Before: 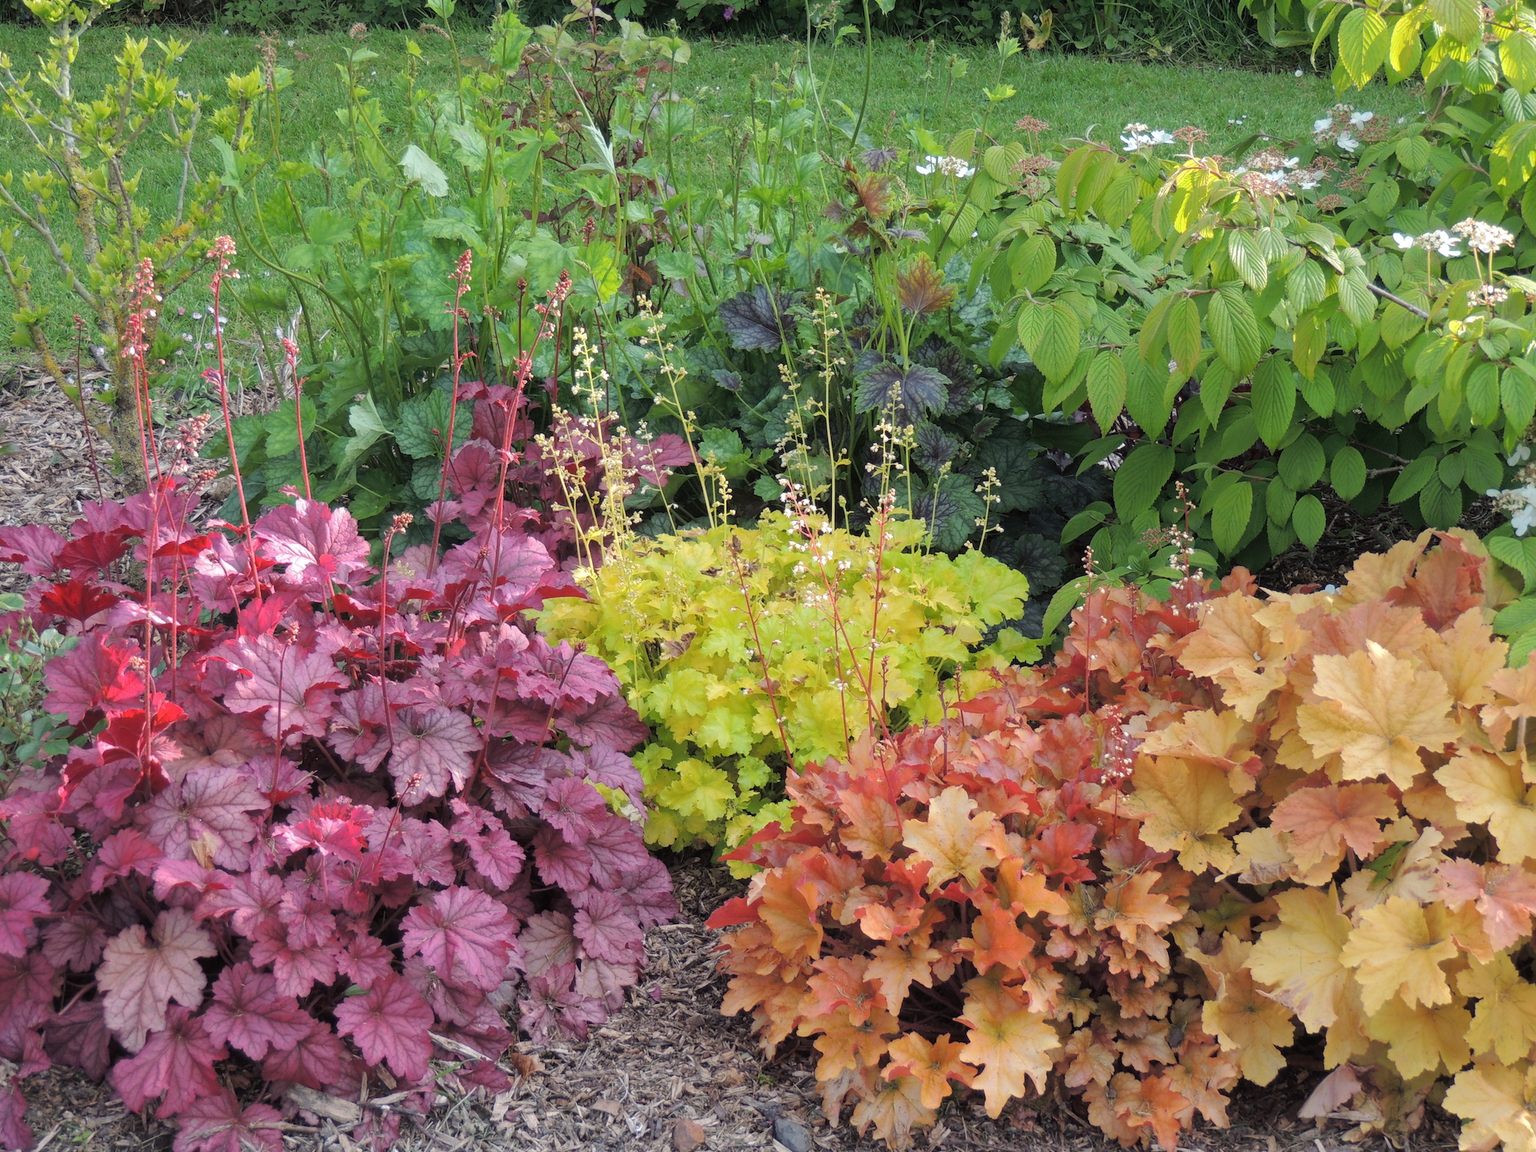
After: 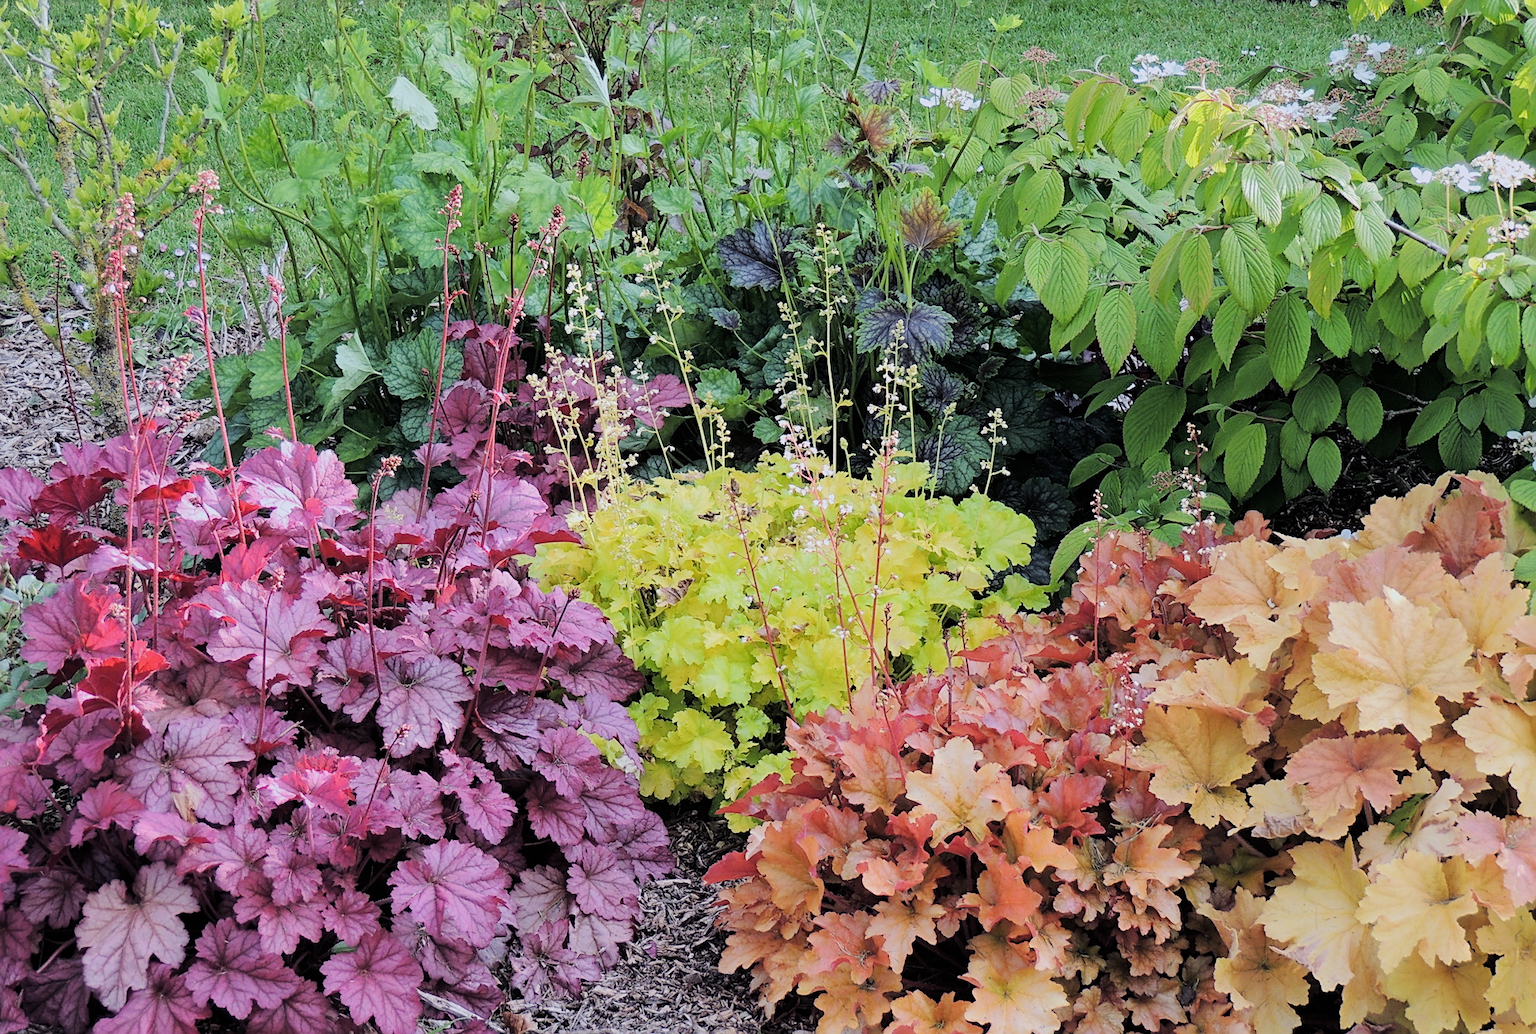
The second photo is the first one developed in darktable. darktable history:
filmic rgb: black relative exposure -8.54 EV, white relative exposure 5.52 EV, hardness 3.39, contrast 1.016
tone equalizer: -8 EV -0.75 EV, -7 EV -0.7 EV, -6 EV -0.6 EV, -5 EV -0.4 EV, -3 EV 0.4 EV, -2 EV 0.6 EV, -1 EV 0.7 EV, +0 EV 0.75 EV, edges refinement/feathering 500, mask exposure compensation -1.57 EV, preserve details no
sharpen: on, module defaults
white balance: red 0.967, blue 1.119, emerald 0.756
crop: left 1.507%, top 6.147%, right 1.379%, bottom 6.637%
